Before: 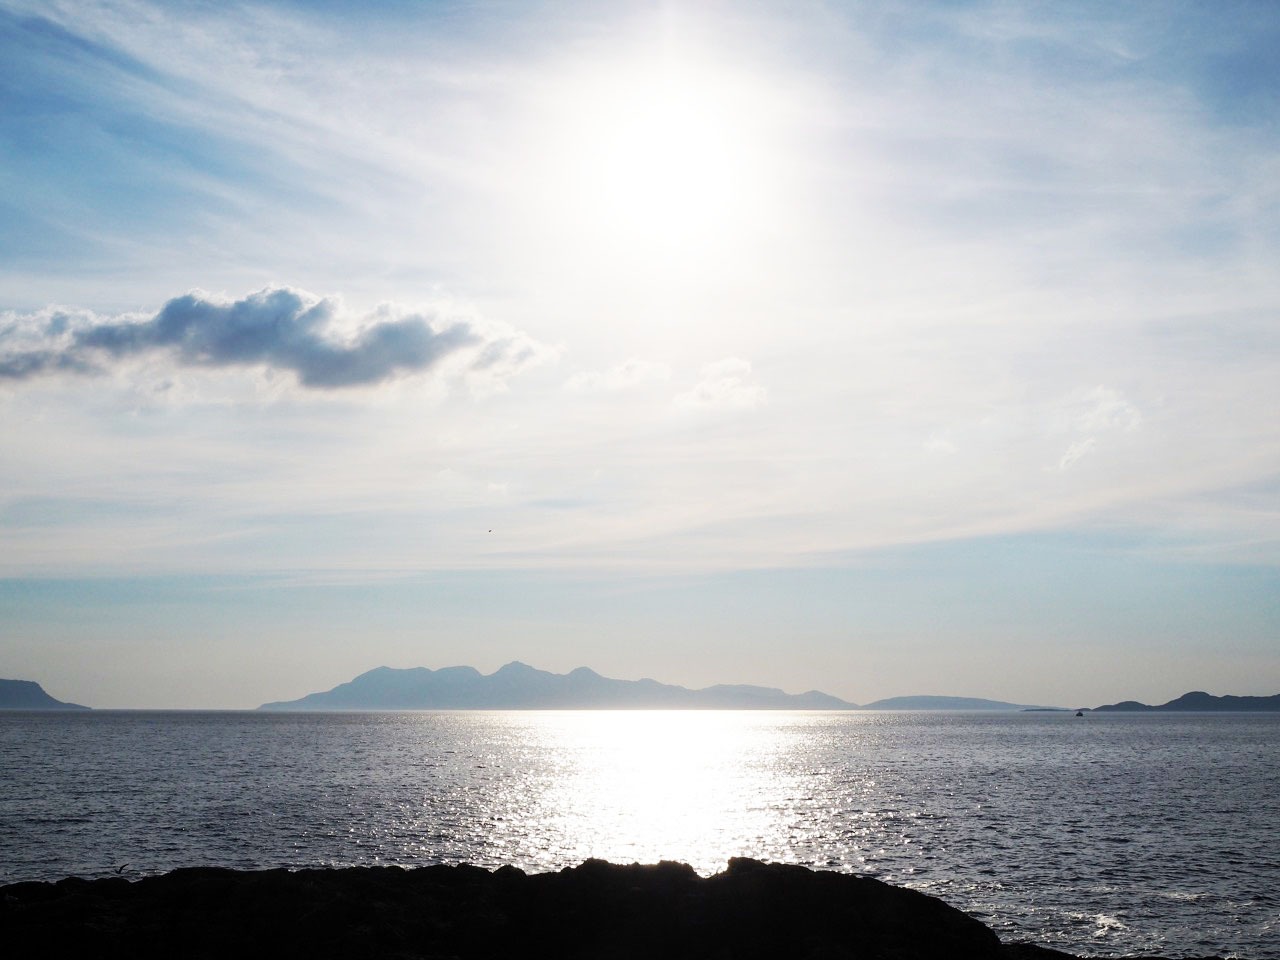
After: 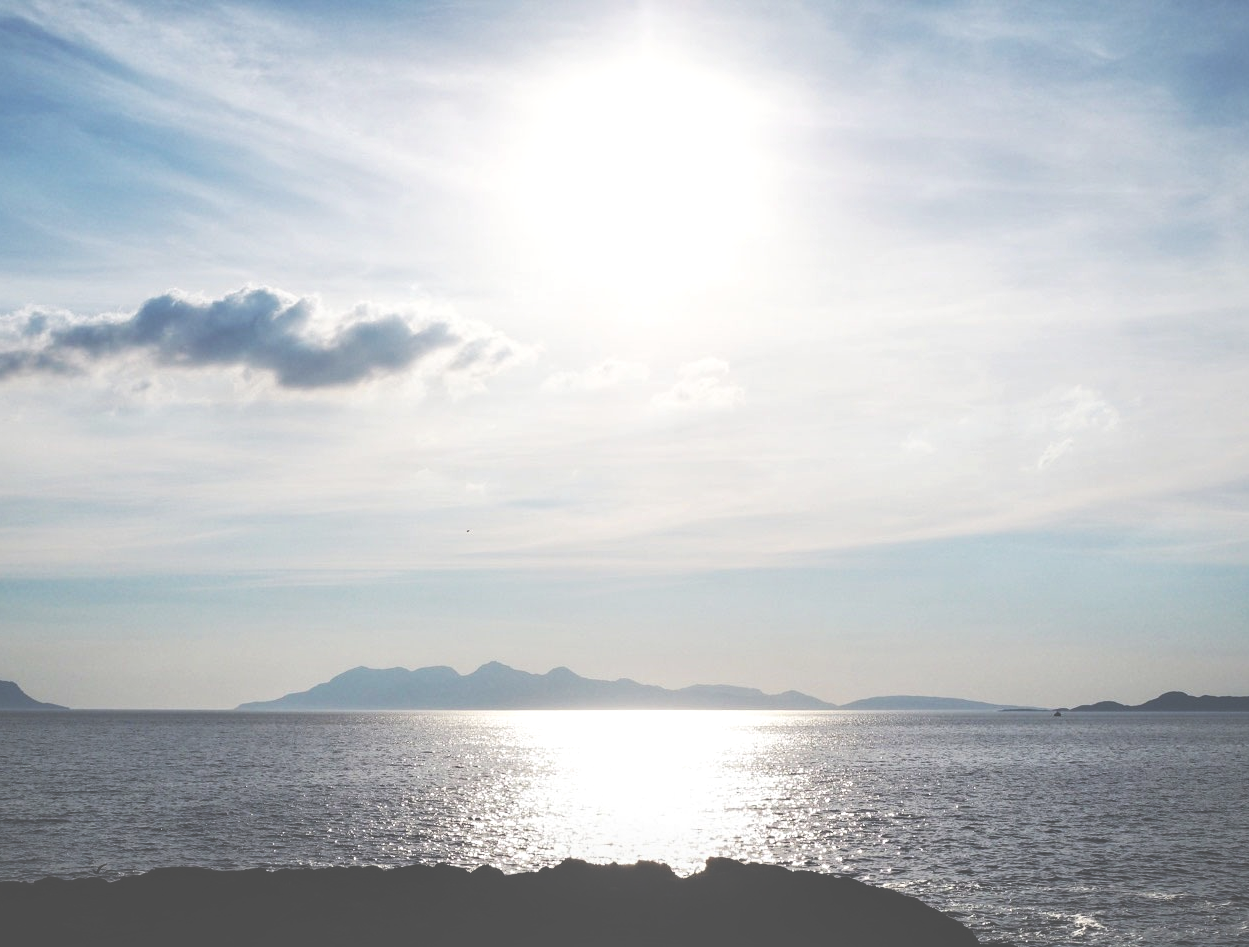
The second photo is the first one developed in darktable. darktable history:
tone equalizer: on, module defaults
crop and rotate: left 1.774%, right 0.633%, bottom 1.28%
exposure: black level correction -0.087, compensate highlight preservation false
local contrast: detail 130%
